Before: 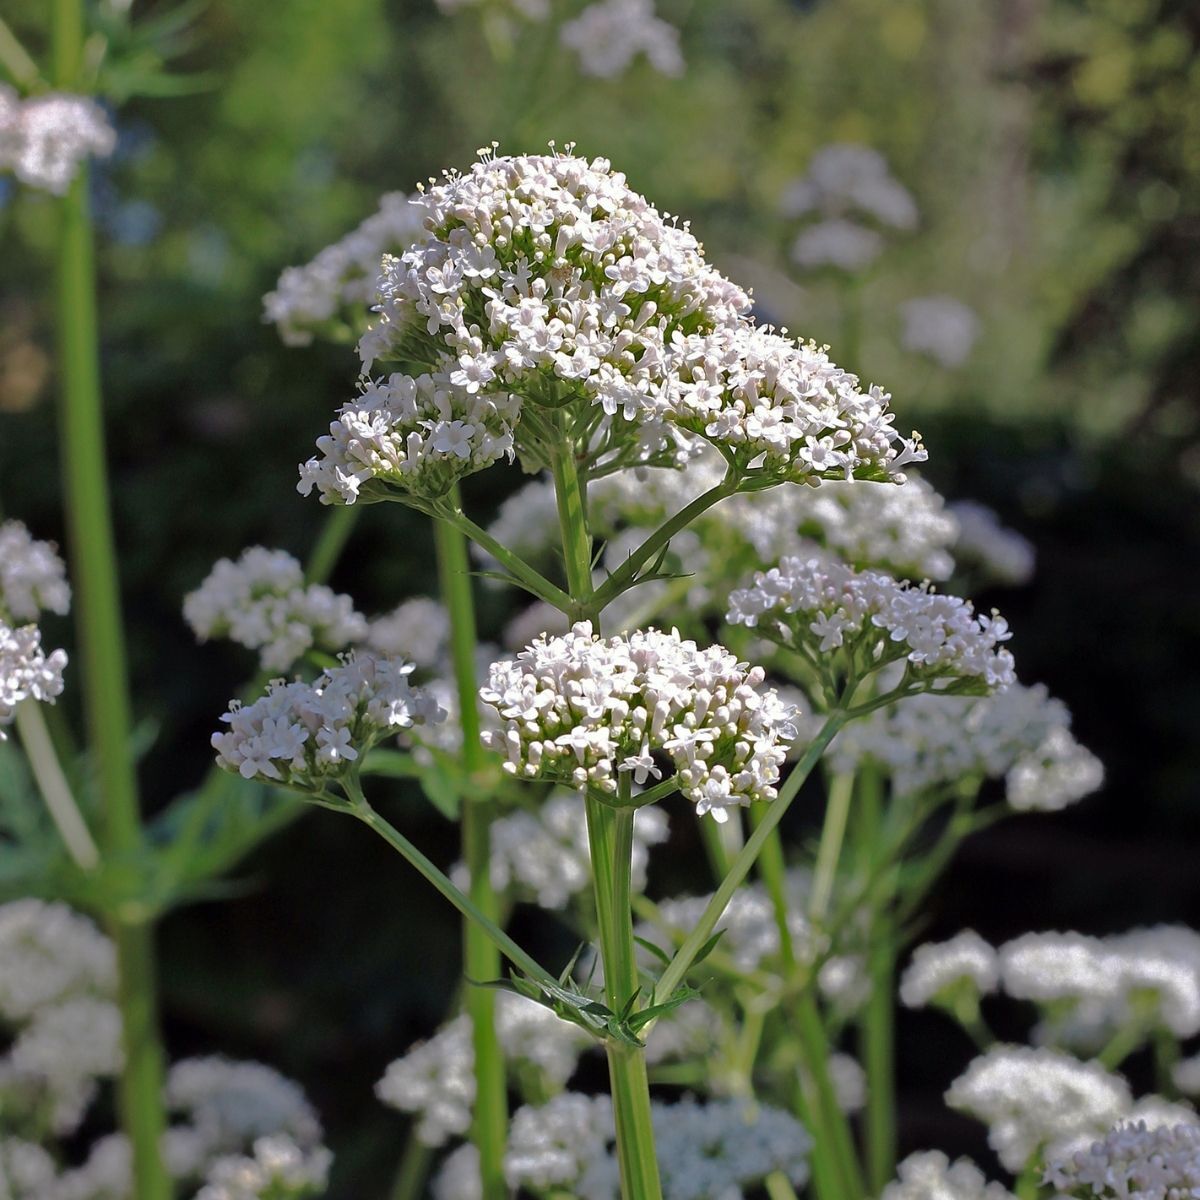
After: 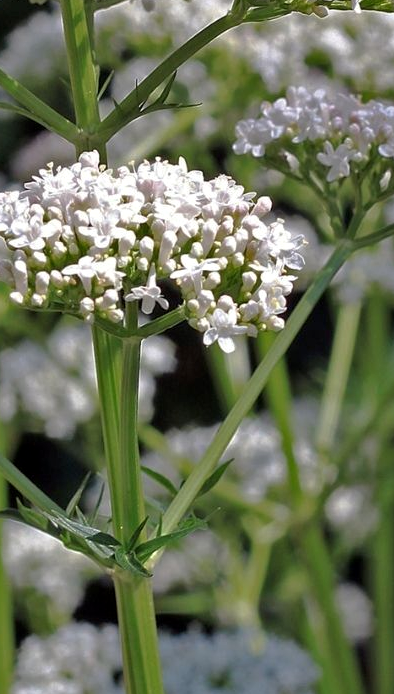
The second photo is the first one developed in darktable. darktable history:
crop: left 41.102%, top 39.171%, right 25.989%, bottom 2.99%
local contrast: highlights 100%, shadows 101%, detail 119%, midtone range 0.2
